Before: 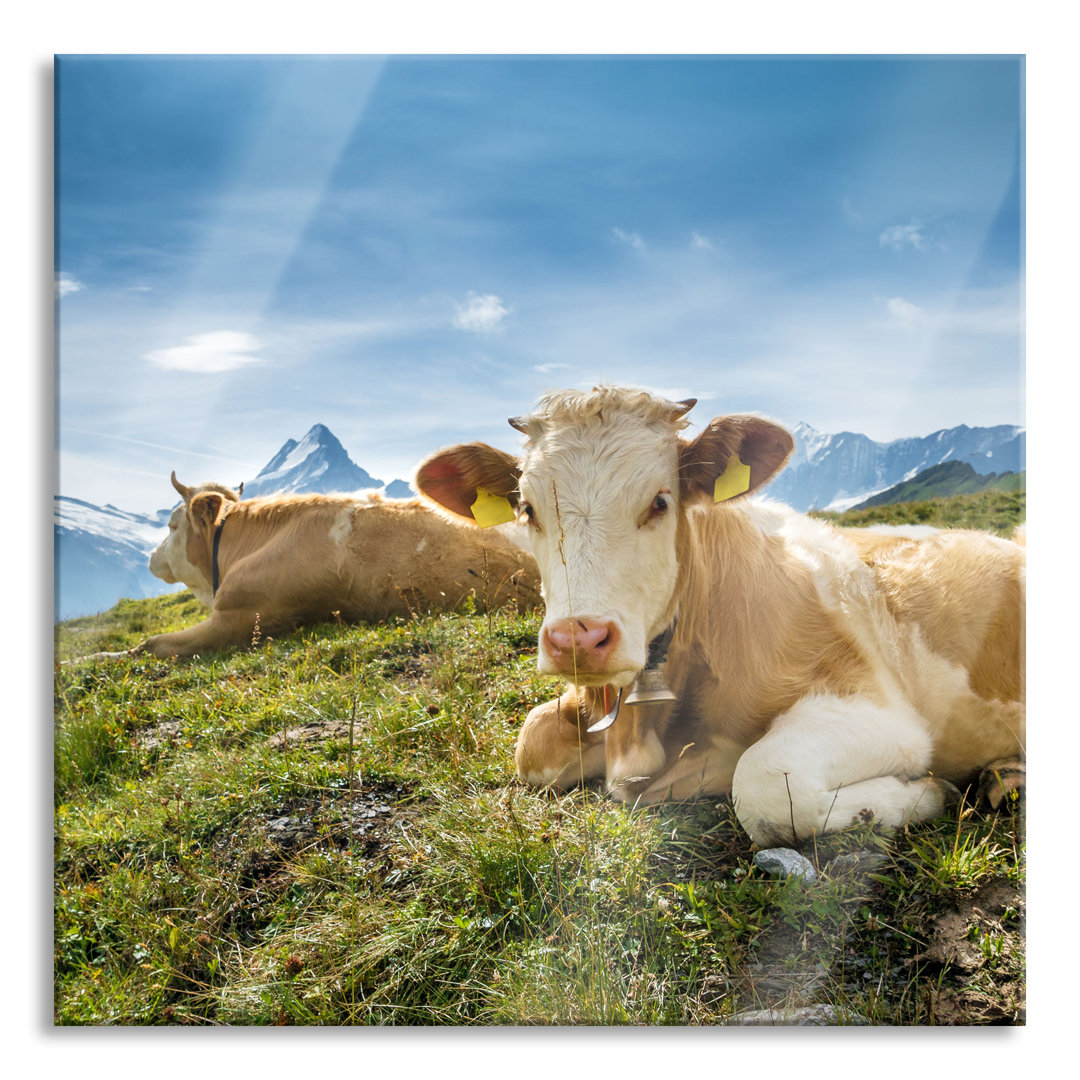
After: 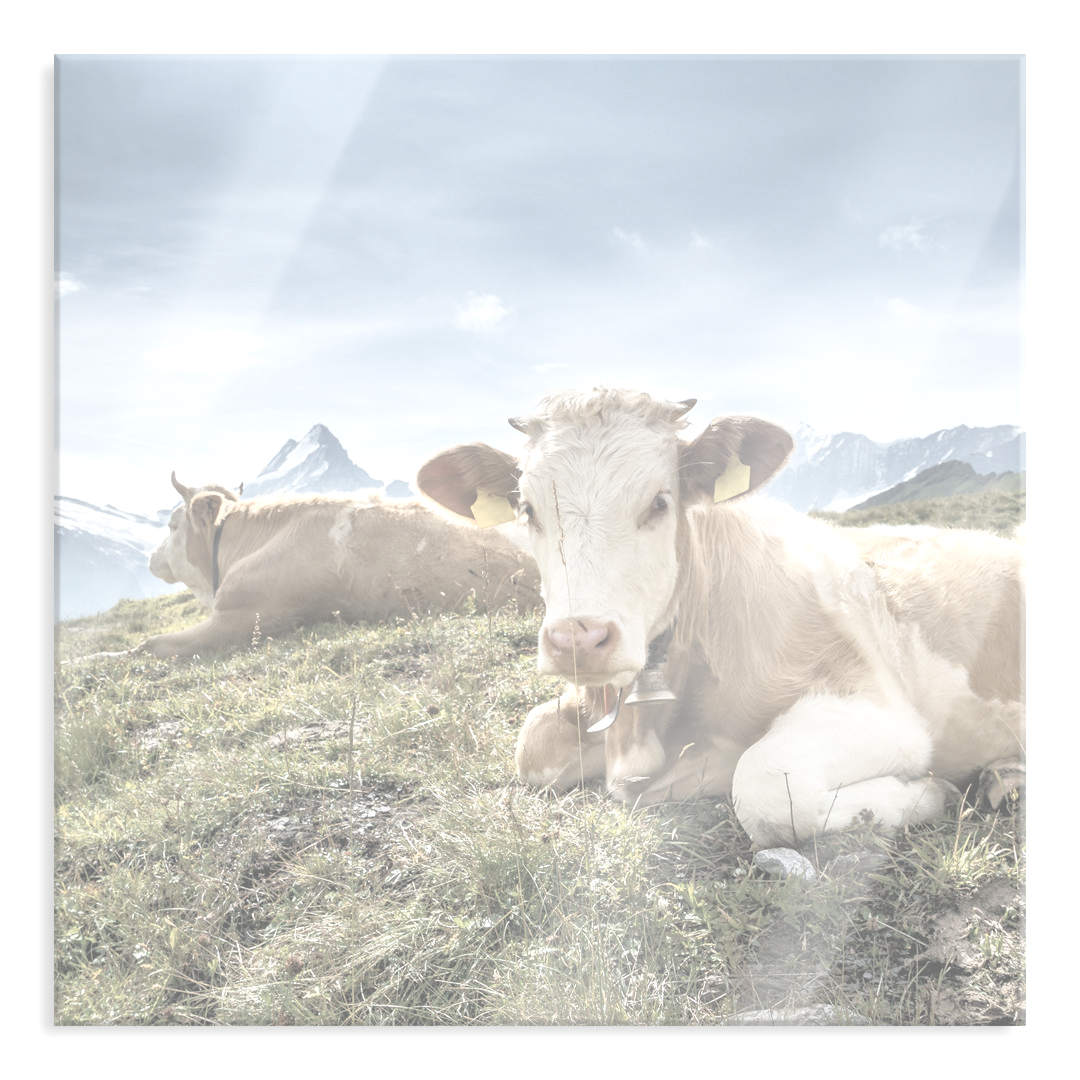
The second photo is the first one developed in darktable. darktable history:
contrast brightness saturation: contrast -0.301, brightness 0.763, saturation -0.781
tone equalizer: -8 EV 0.001 EV, -7 EV -0.002 EV, -6 EV 0.004 EV, -5 EV -0.034 EV, -4 EV -0.148 EV, -3 EV -0.171 EV, -2 EV 0.248 EV, -1 EV 0.726 EV, +0 EV 0.507 EV, edges refinement/feathering 500, mask exposure compensation -1.57 EV, preserve details no
exposure: black level correction 0, exposure 0.498 EV, compensate exposure bias true, compensate highlight preservation false
